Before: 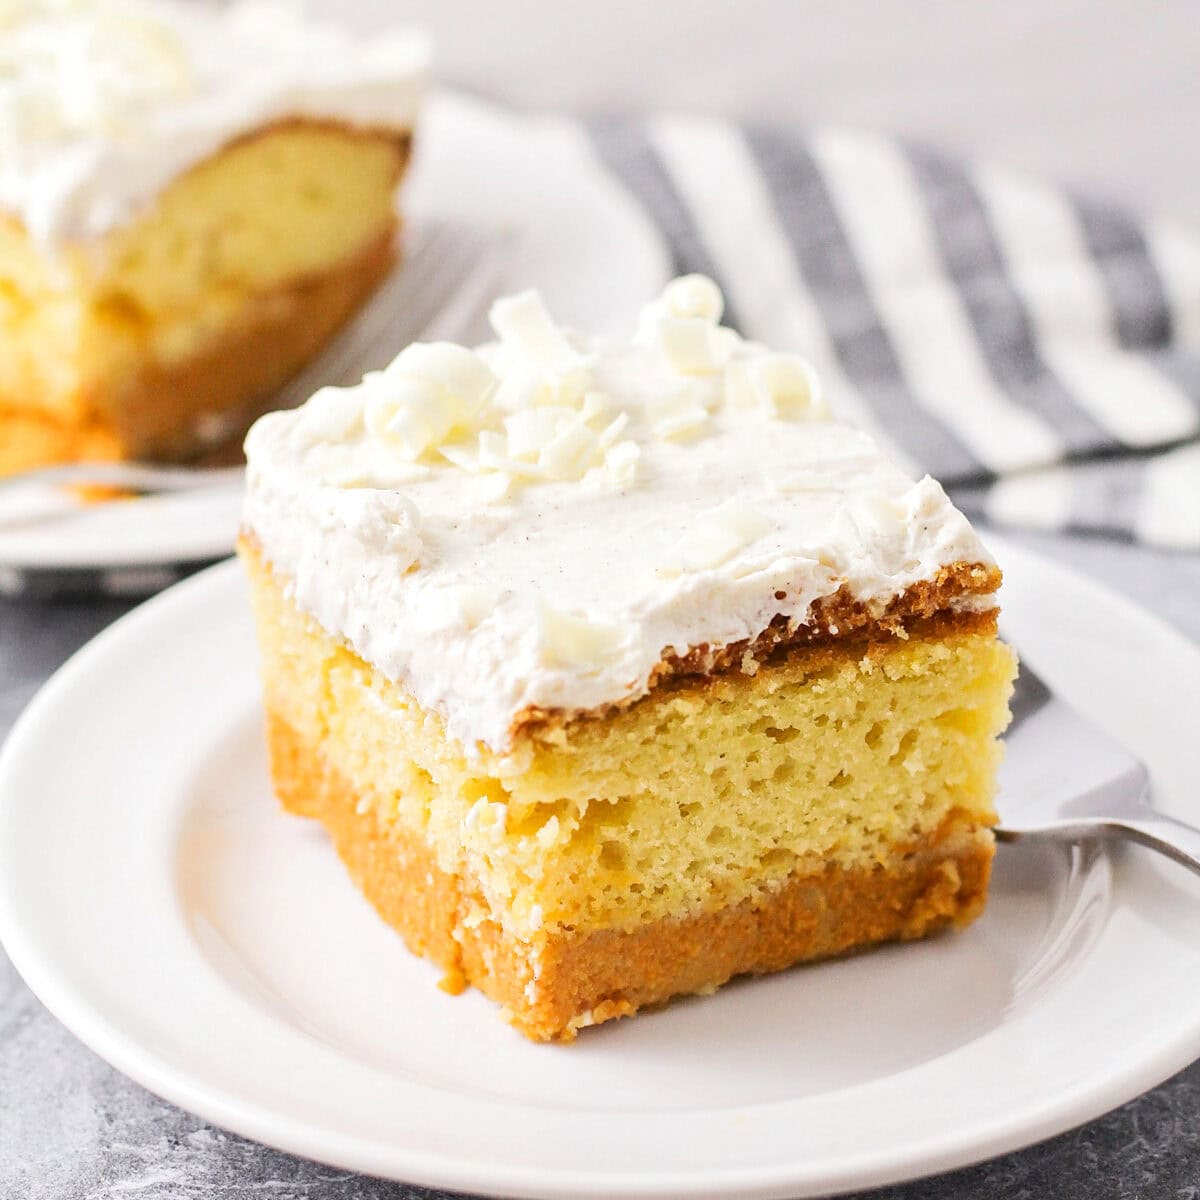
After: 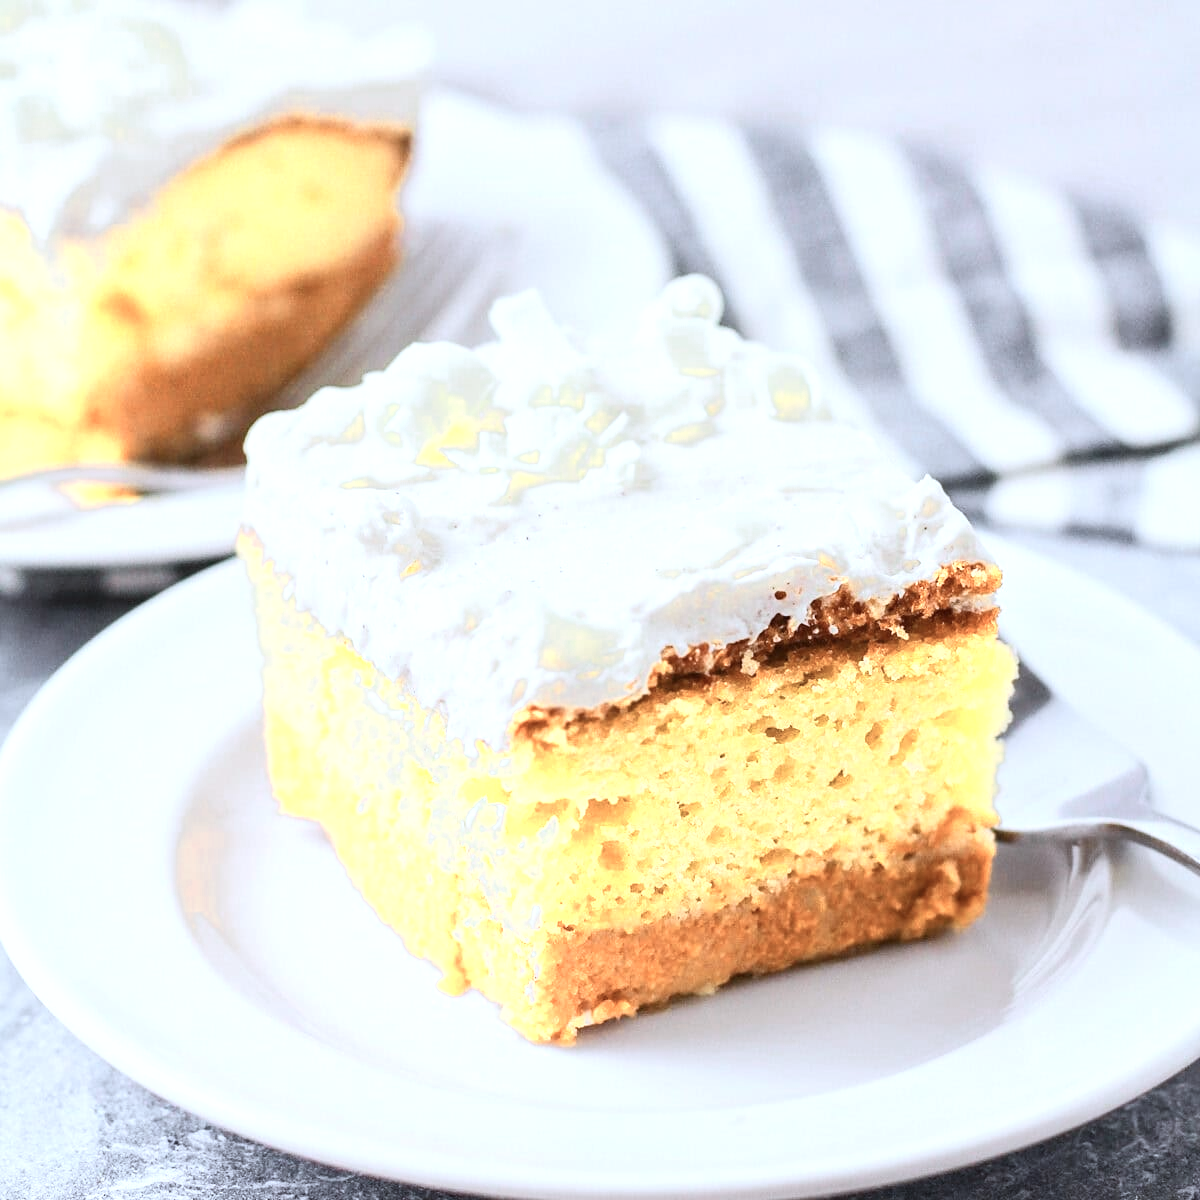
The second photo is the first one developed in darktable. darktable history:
rotate and perspective: crop left 0, crop top 0
contrast brightness saturation: contrast 0.15, brightness 0.05
color calibration: x 0.372, y 0.386, temperature 4283.97 K
color zones: curves: ch0 [(0.018, 0.548) (0.224, 0.64) (0.425, 0.447) (0.675, 0.575) (0.732, 0.579)]; ch1 [(0.066, 0.487) (0.25, 0.5) (0.404, 0.43) (0.75, 0.421) (0.956, 0.421)]; ch2 [(0.044, 0.561) (0.215, 0.465) (0.399, 0.544) (0.465, 0.548) (0.614, 0.447) (0.724, 0.43) (0.882, 0.623) (0.956, 0.632)]
